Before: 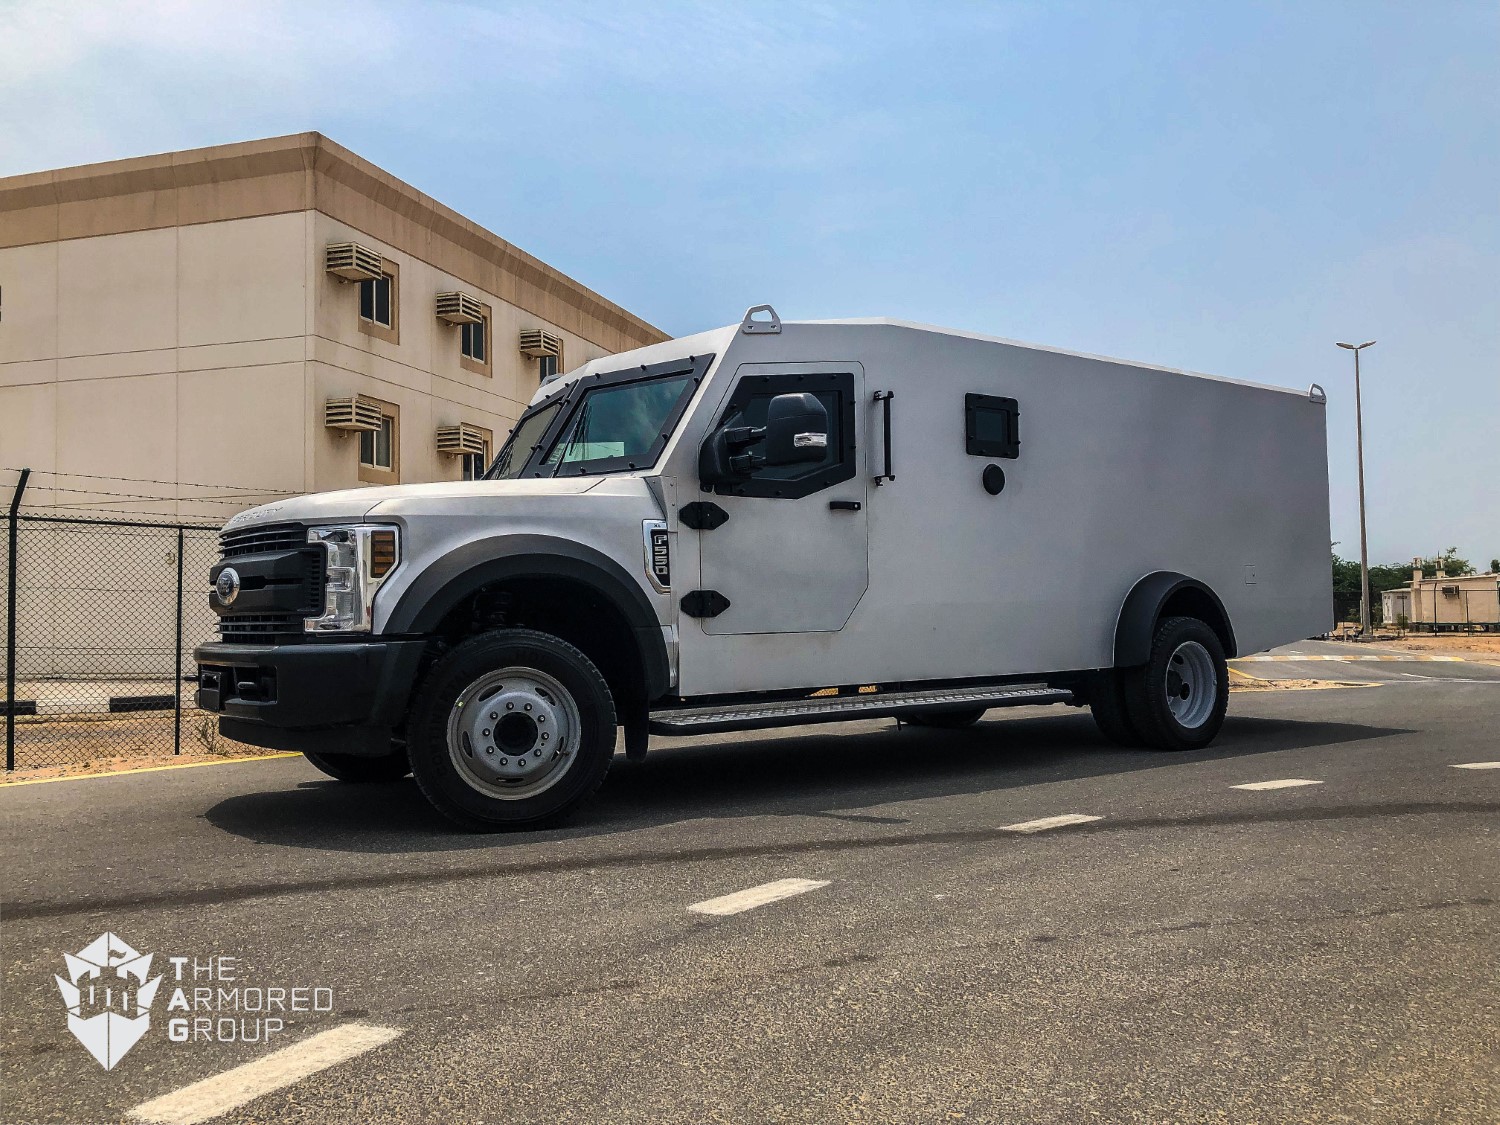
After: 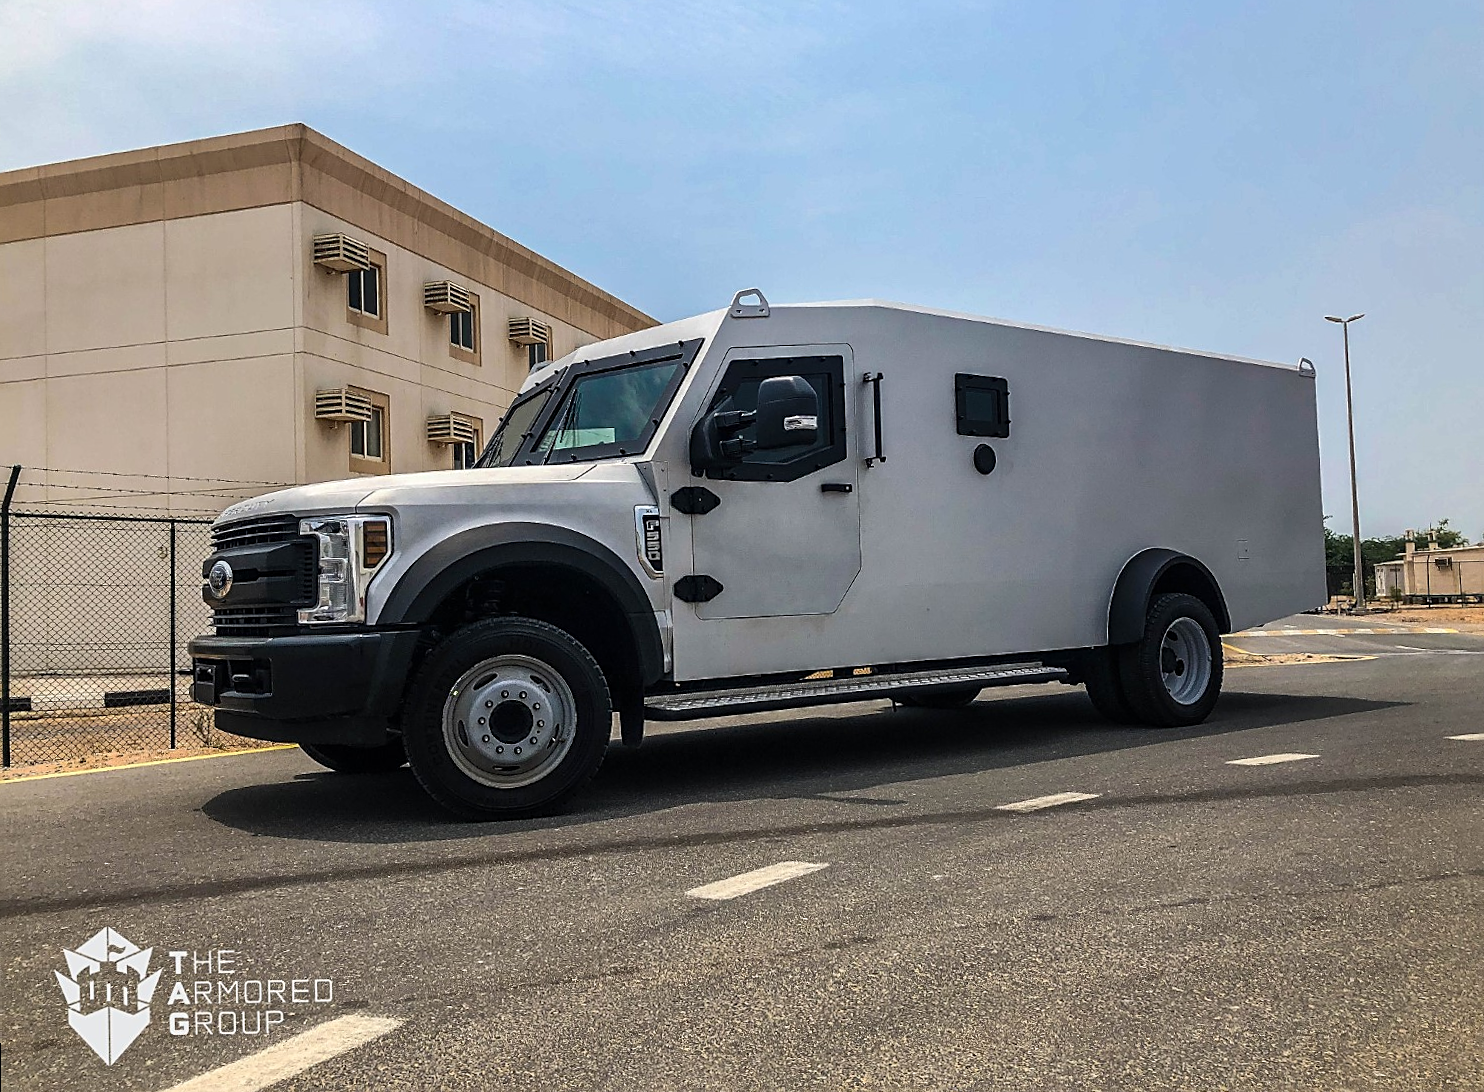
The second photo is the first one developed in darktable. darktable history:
tone equalizer: on, module defaults
rotate and perspective: rotation -1°, crop left 0.011, crop right 0.989, crop top 0.025, crop bottom 0.975
sharpen: on, module defaults
